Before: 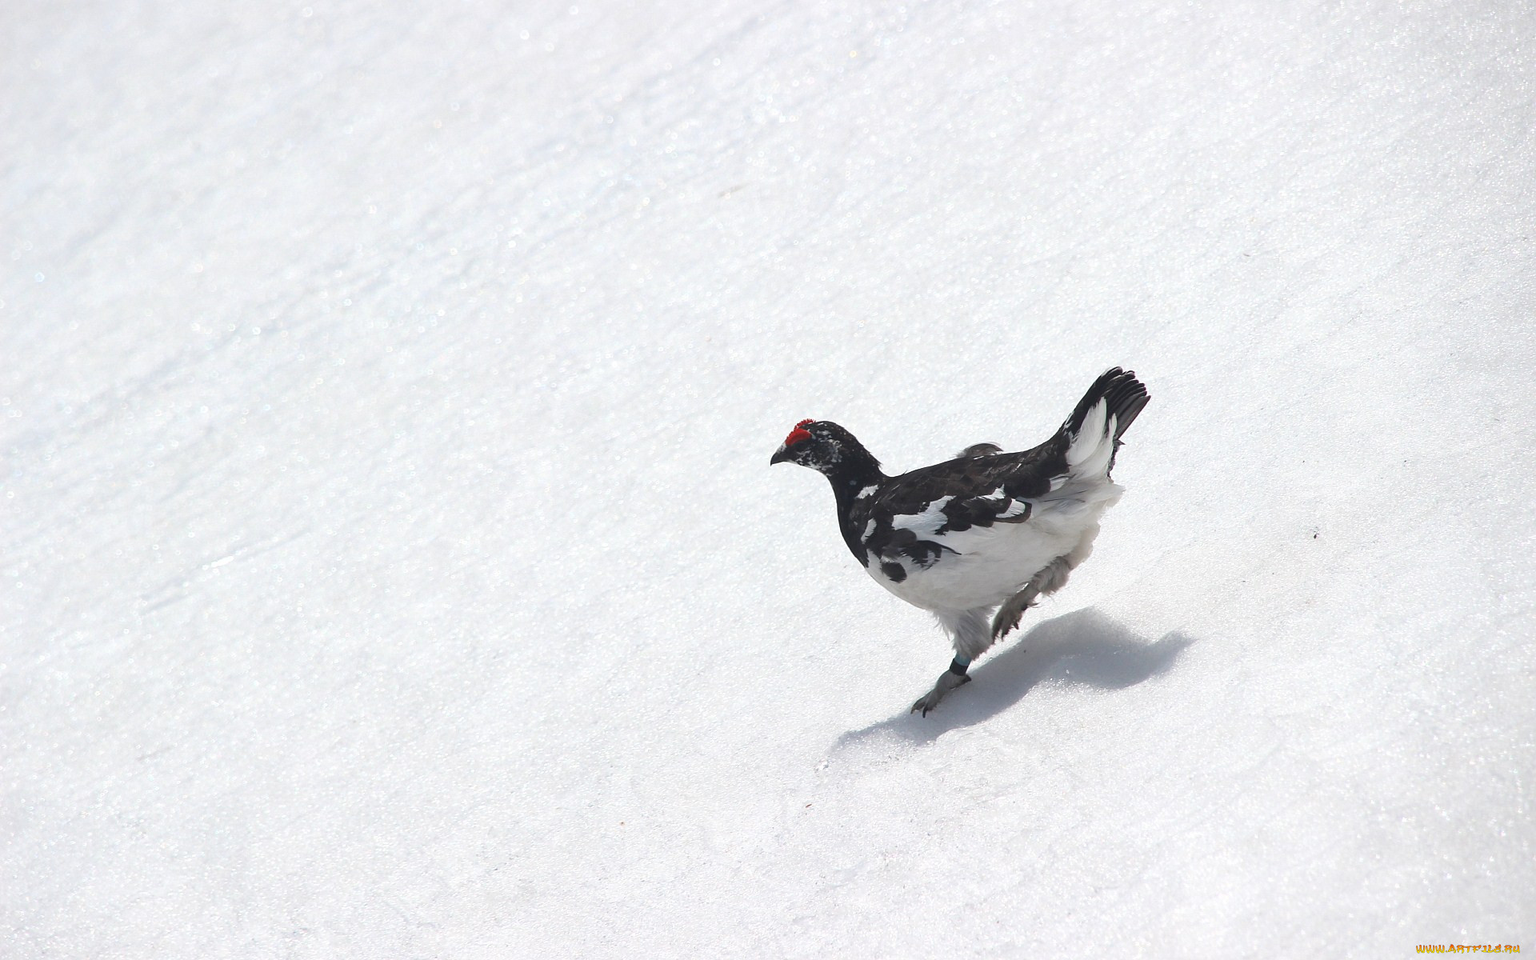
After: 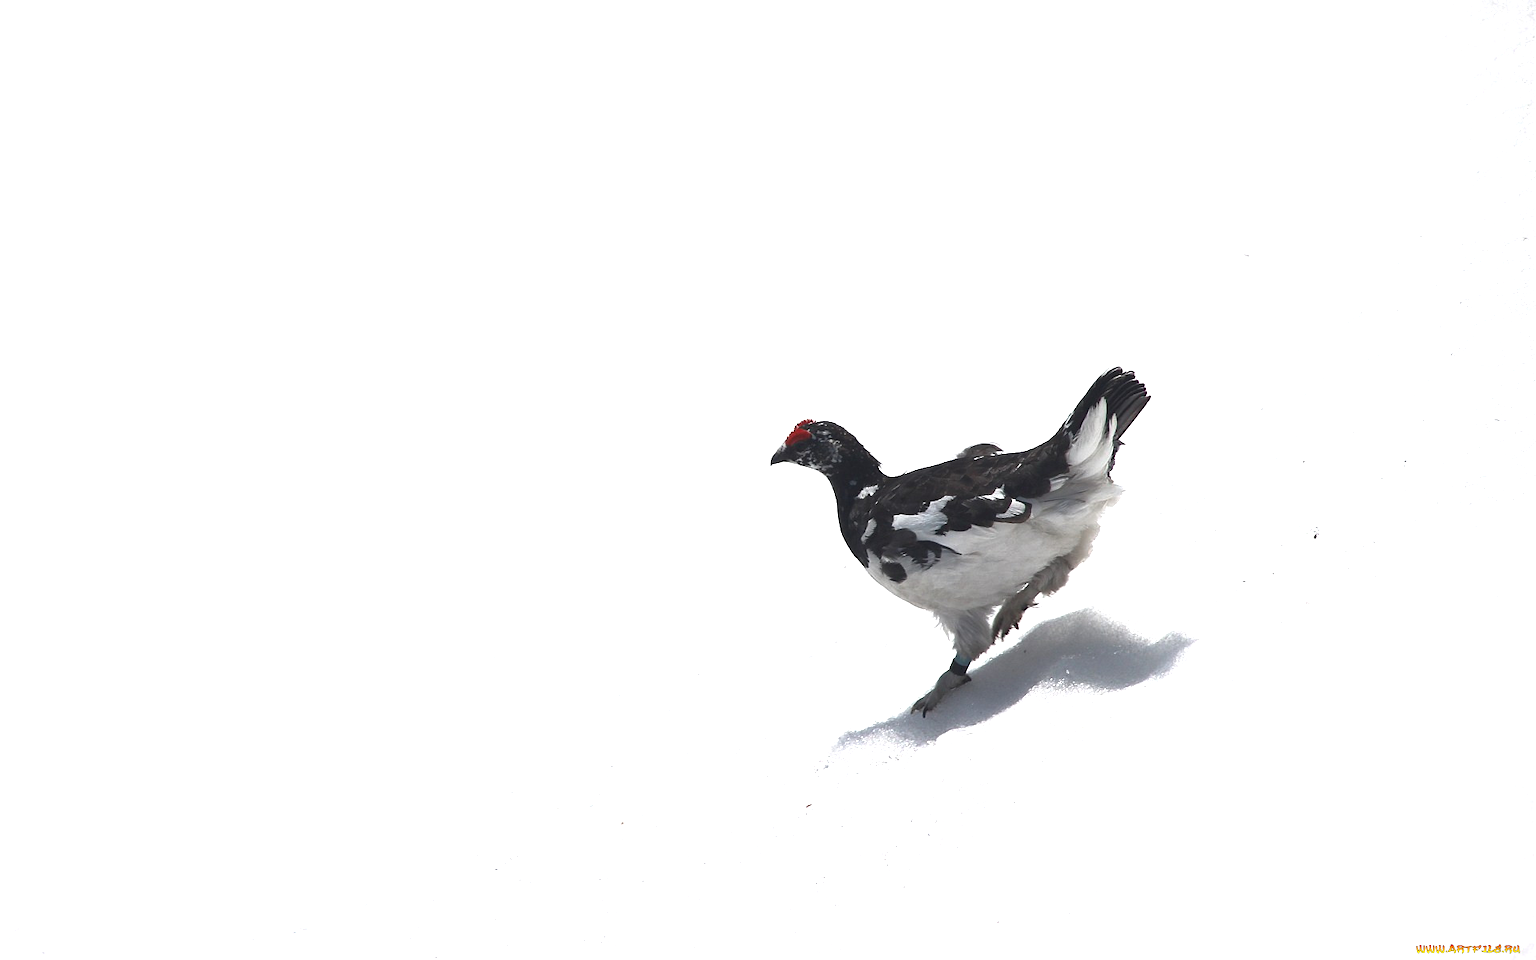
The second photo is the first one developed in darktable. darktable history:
tone equalizer: -8 EV 0.001 EV, -7 EV -0.002 EV, -6 EV 0.004 EV, -5 EV -0.024 EV, -4 EV -0.143 EV, -3 EV -0.175 EV, -2 EV 0.261 EV, -1 EV 0.724 EV, +0 EV 0.464 EV, edges refinement/feathering 500, mask exposure compensation -1.57 EV, preserve details no
